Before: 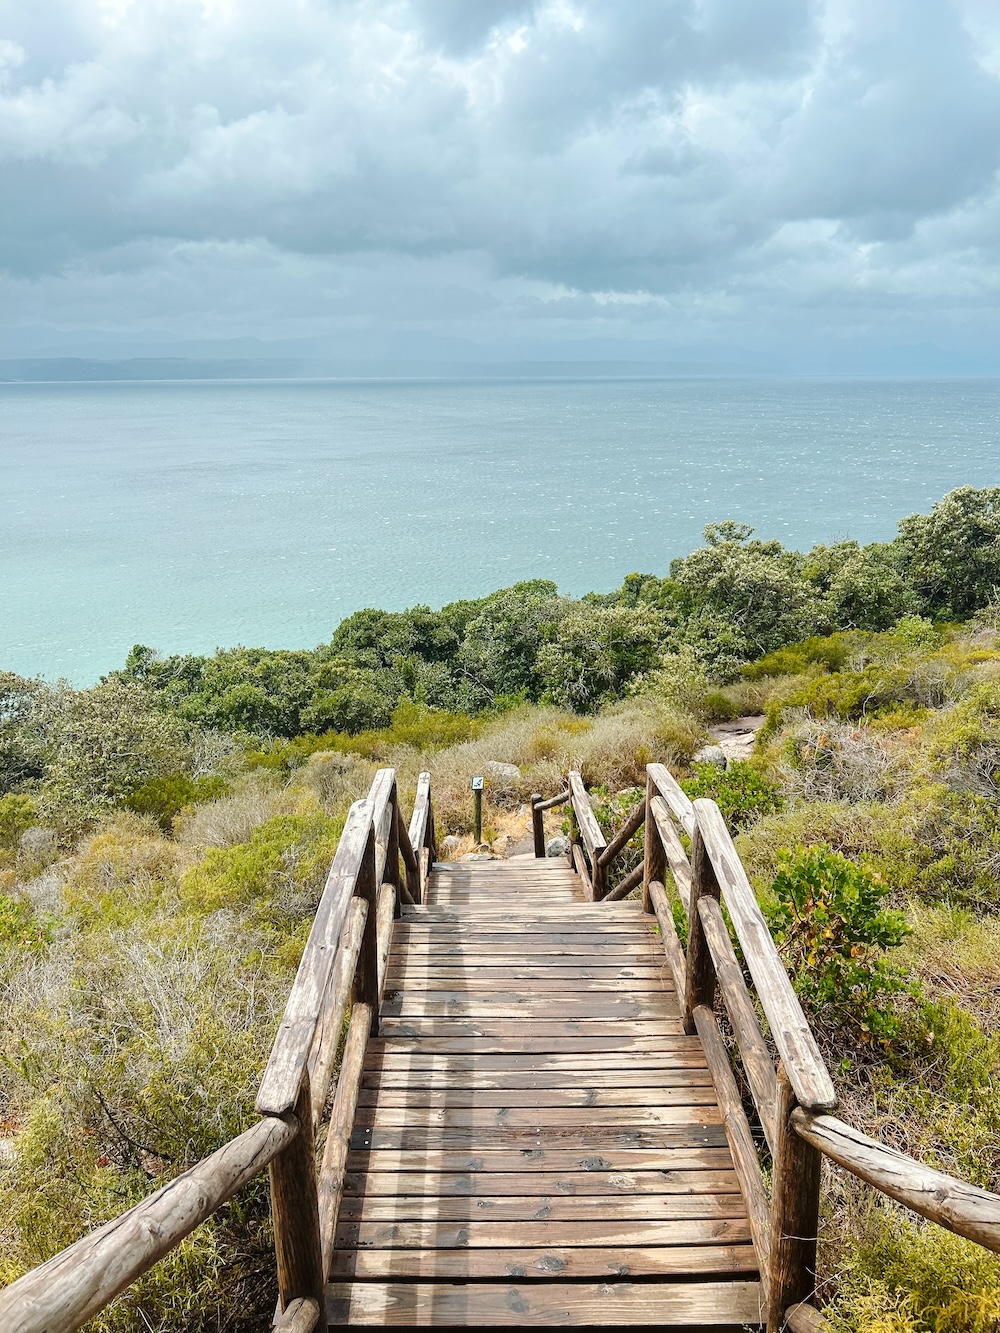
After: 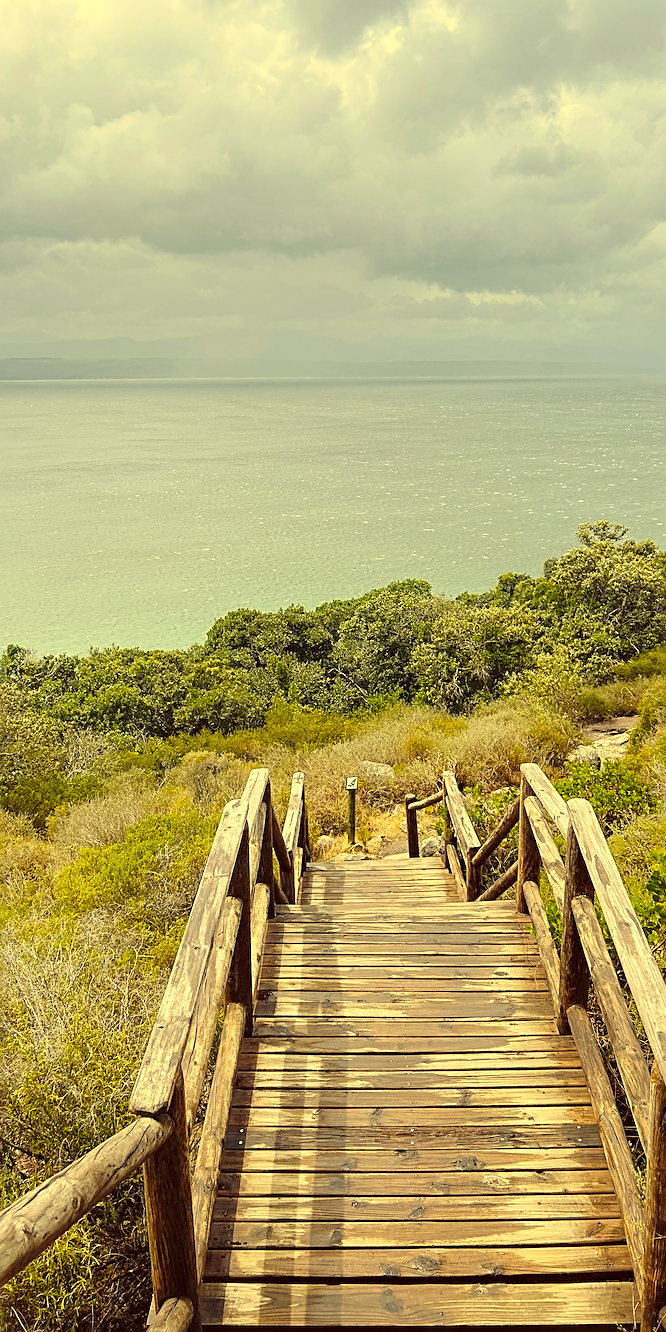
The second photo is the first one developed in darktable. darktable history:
crop and rotate: left 12.673%, right 20.66%
sharpen: on, module defaults
tone equalizer: on, module defaults
color correction: highlights a* -0.482, highlights b* 40, shadows a* 9.8, shadows b* -0.161
